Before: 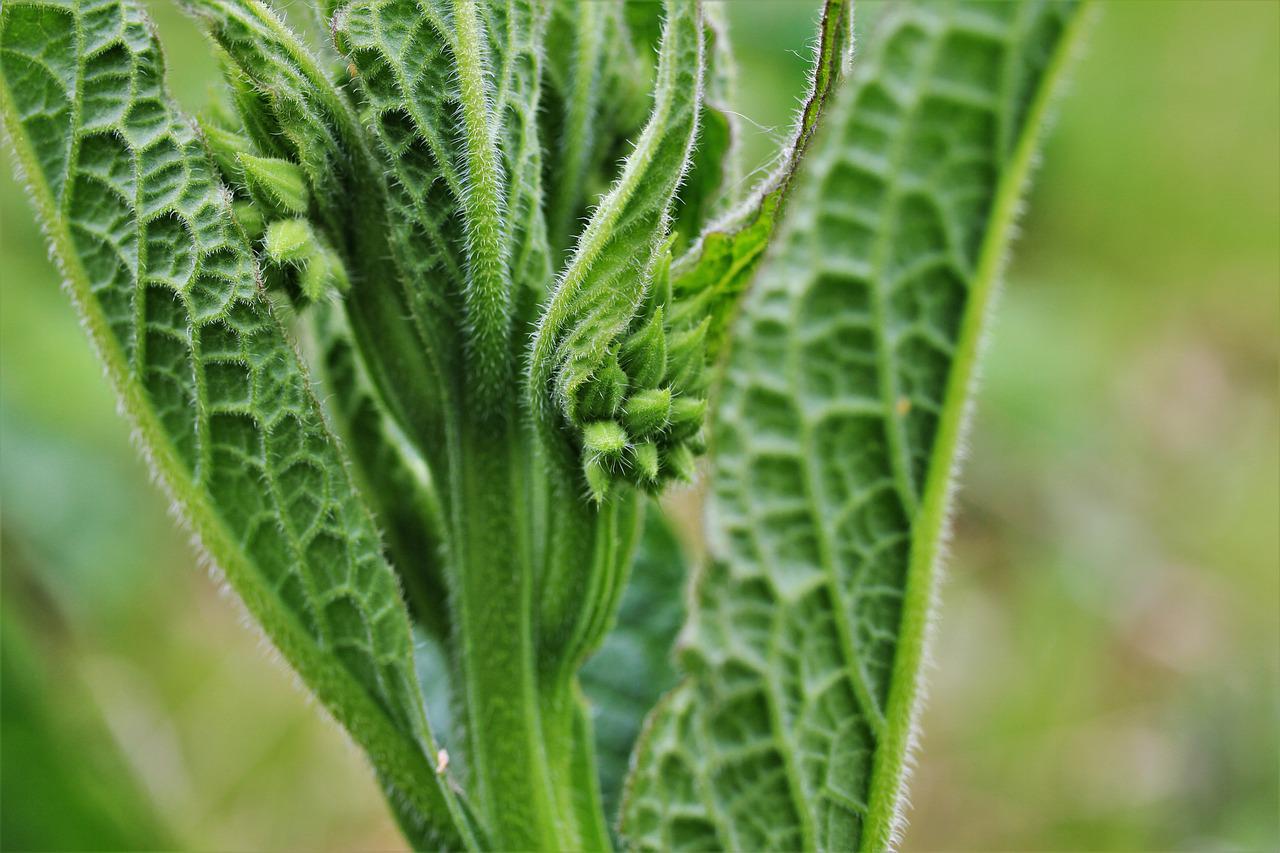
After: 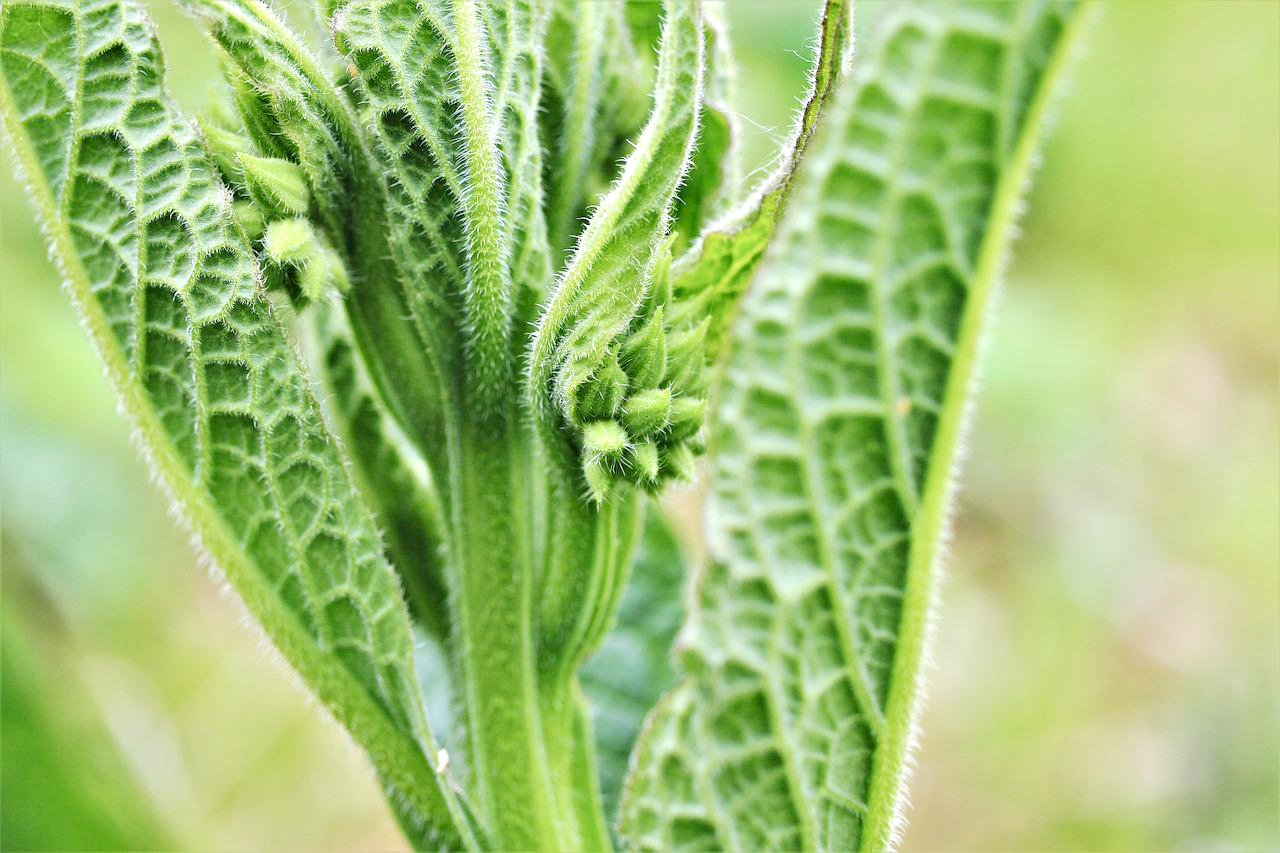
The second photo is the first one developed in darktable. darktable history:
exposure: black level correction 0, exposure 0.7 EV, compensate exposure bias true, compensate highlight preservation false
tone curve: curves: ch0 [(0, 0) (0.003, 0.004) (0.011, 0.015) (0.025, 0.033) (0.044, 0.058) (0.069, 0.091) (0.1, 0.131) (0.136, 0.179) (0.177, 0.233) (0.224, 0.295) (0.277, 0.364) (0.335, 0.434) (0.399, 0.51) (0.468, 0.583) (0.543, 0.654) (0.623, 0.724) (0.709, 0.789) (0.801, 0.852) (0.898, 0.924) (1, 1)], preserve colors none
